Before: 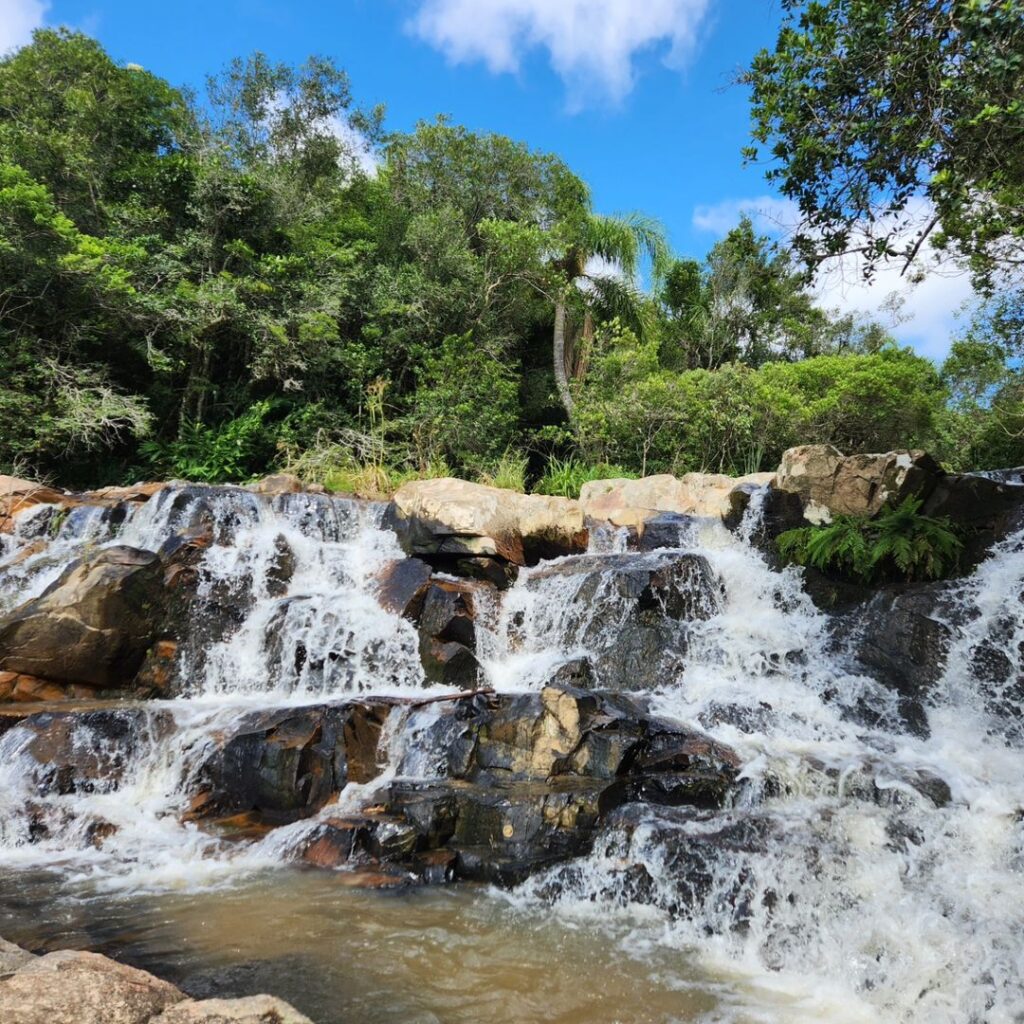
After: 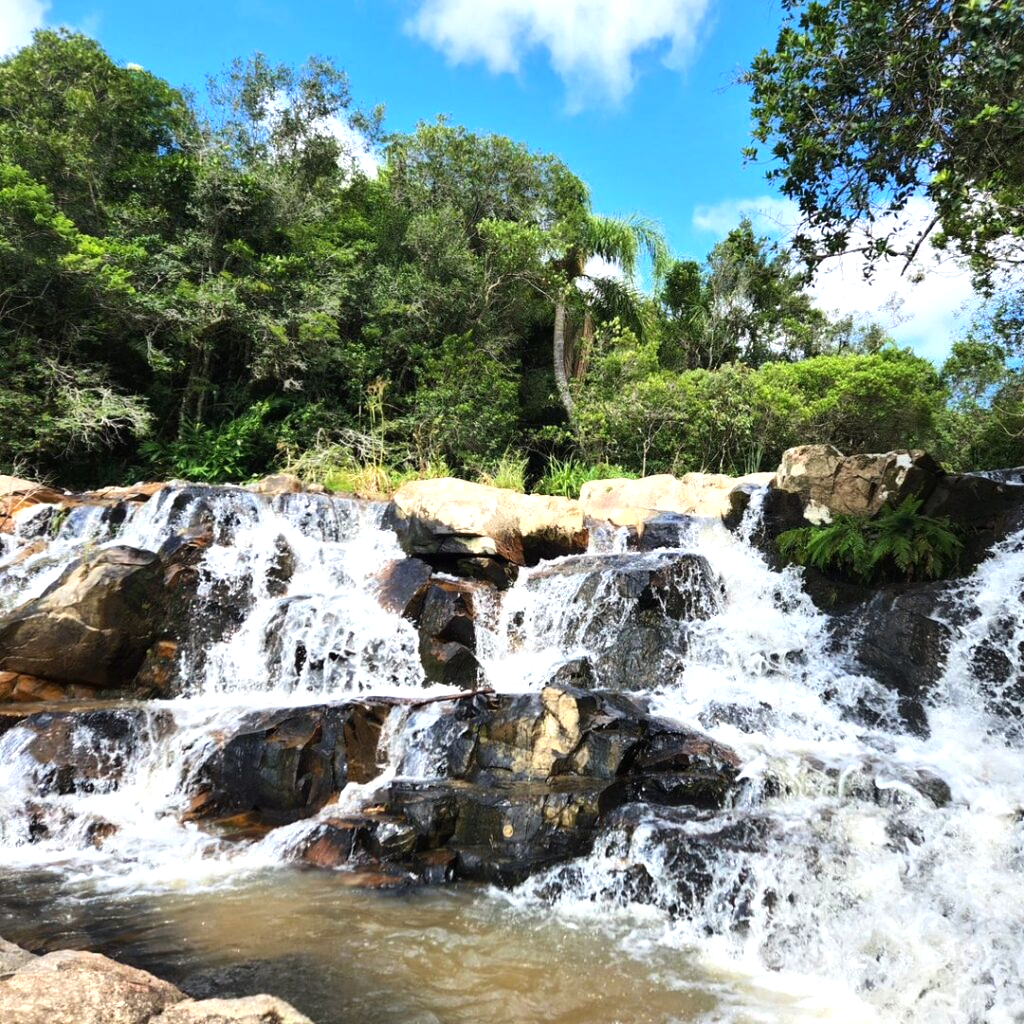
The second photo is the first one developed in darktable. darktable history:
tone equalizer: -8 EV 0.001 EV, -7 EV -0.002 EV, -6 EV 0.002 EV, -5 EV -0.03 EV, -4 EV -0.116 EV, -3 EV -0.169 EV, -2 EV 0.24 EV, -1 EV 0.702 EV, +0 EV 0.493 EV
levels: levels [0, 0.492, 0.984]
